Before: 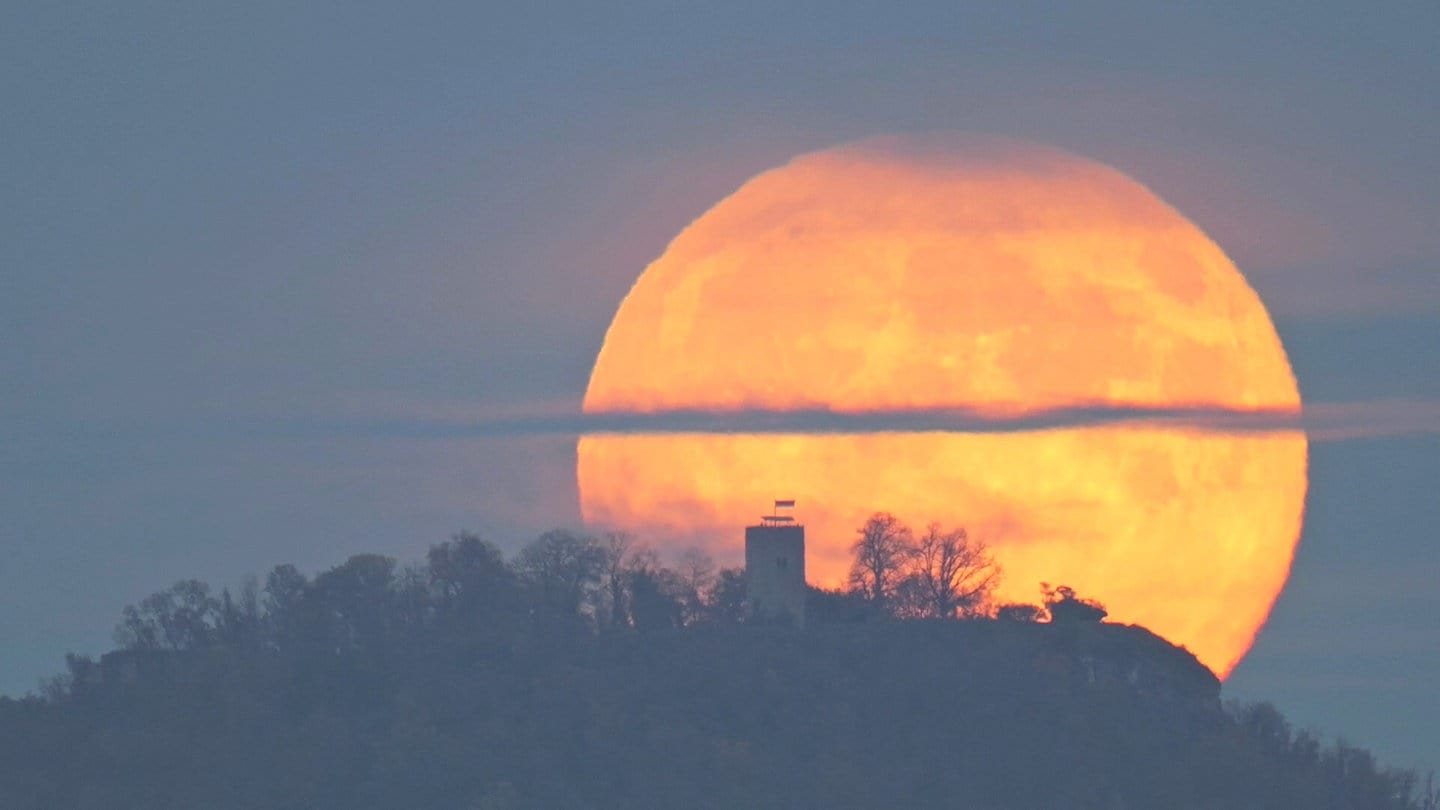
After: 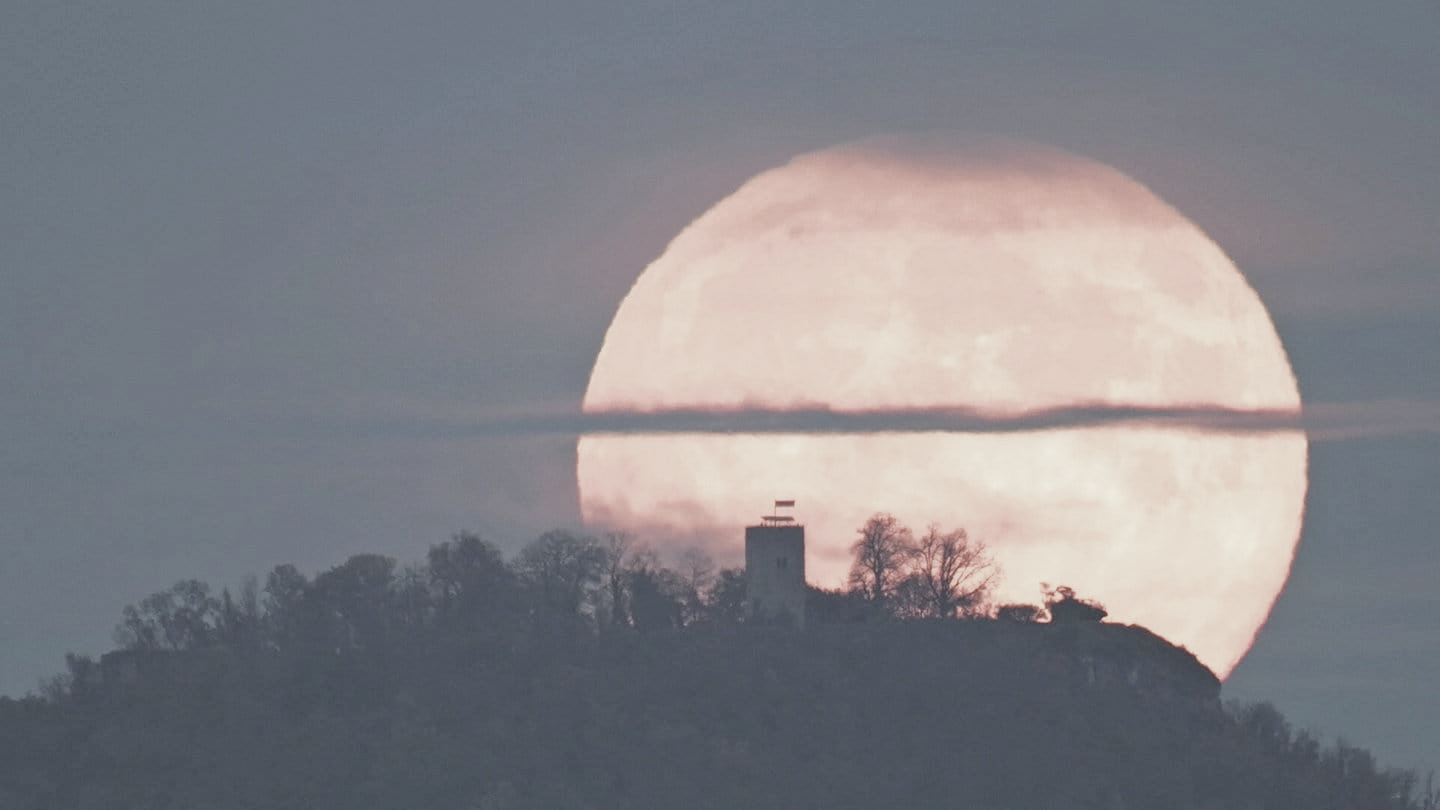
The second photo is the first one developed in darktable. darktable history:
color zones: curves: ch1 [(0, 0.292) (0.001, 0.292) (0.2, 0.264) (0.4, 0.248) (0.6, 0.248) (0.8, 0.264) (0.999, 0.292) (1, 0.292)]
filmic rgb: black relative exposure -4.93 EV, white relative exposure 2.83 EV, threshold 3.01 EV, hardness 3.73, color science v4 (2020), enable highlight reconstruction true
